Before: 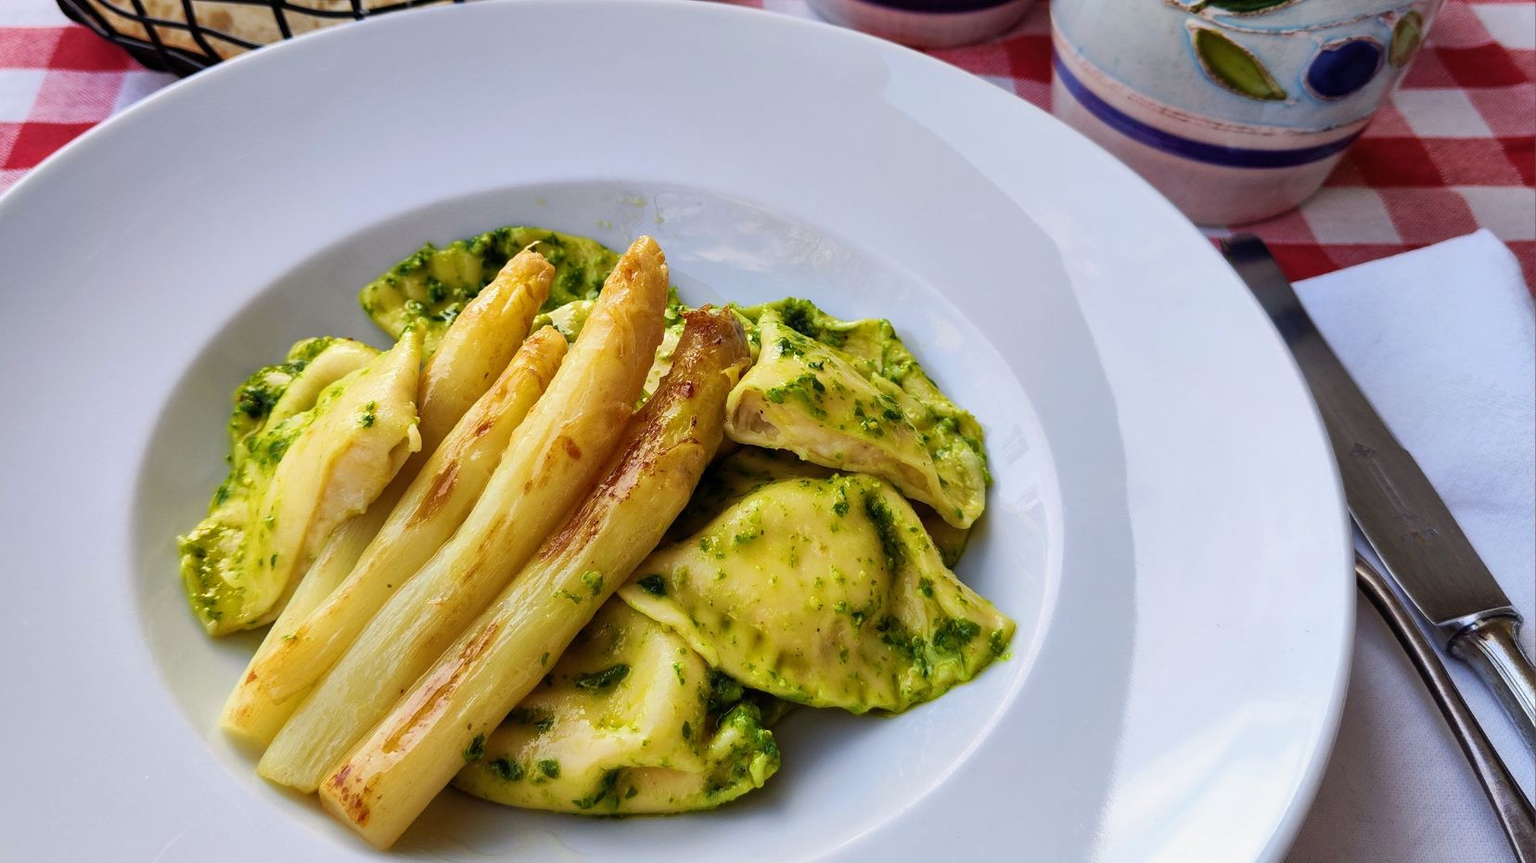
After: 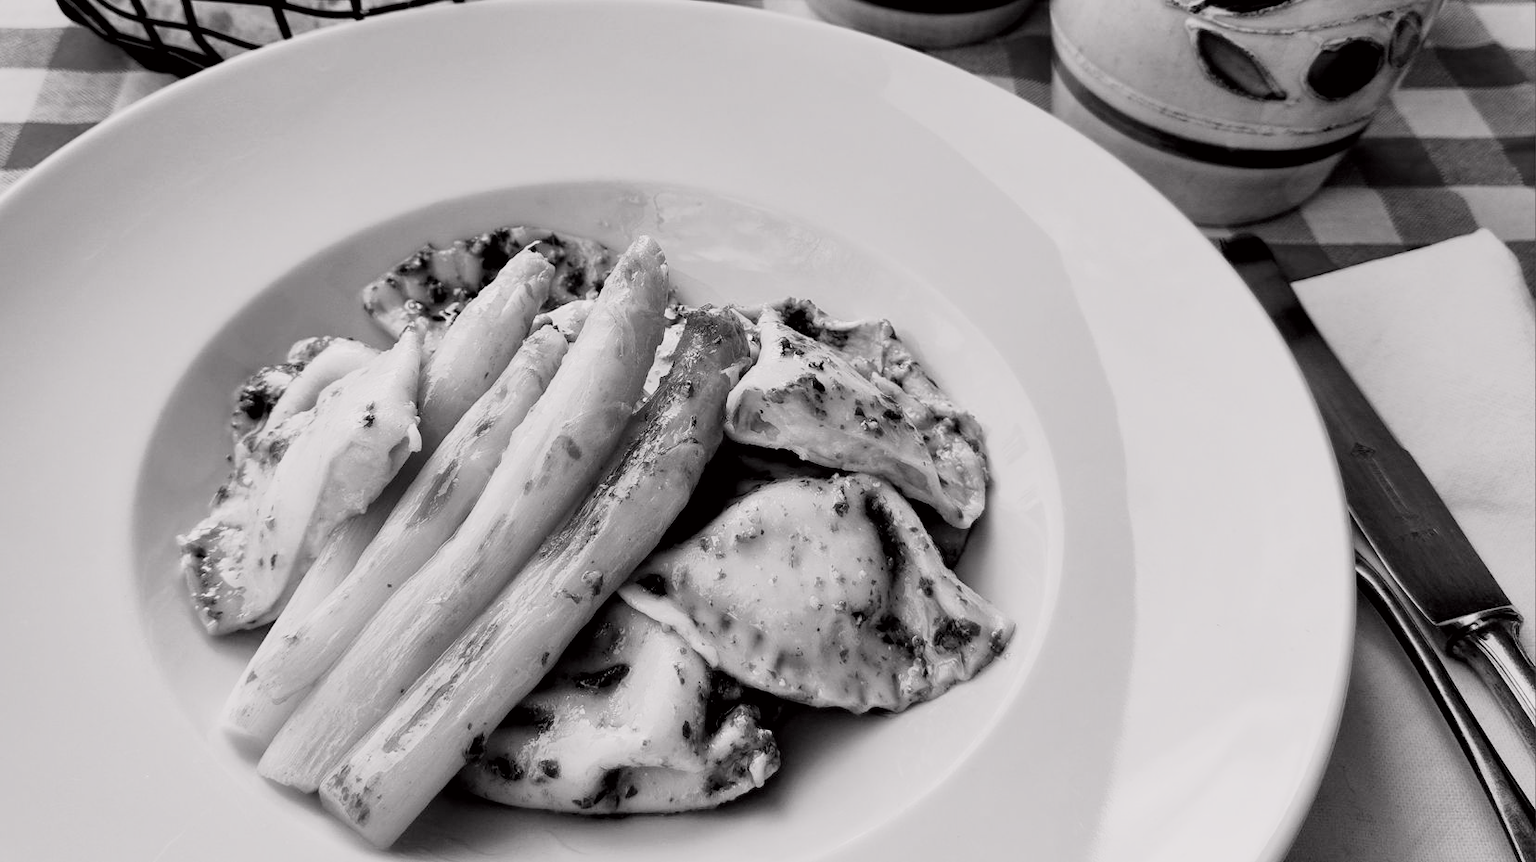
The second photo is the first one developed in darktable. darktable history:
tone curve: curves: ch0 [(0.013, 0) (0.061, 0.068) (0.239, 0.256) (0.502, 0.505) (0.683, 0.676) (0.761, 0.773) (0.858, 0.858) (0.987, 0.945)]; ch1 [(0, 0) (0.172, 0.123) (0.304, 0.288) (0.414, 0.44) (0.472, 0.473) (0.502, 0.508) (0.521, 0.528) (0.583, 0.595) (0.654, 0.673) (0.728, 0.761) (1, 1)]; ch2 [(0, 0) (0.411, 0.424) (0.485, 0.476) (0.502, 0.502) (0.553, 0.557) (0.57, 0.576) (1, 1)], color space Lab, independent channels, preserve colors none
filmic rgb: black relative exposure -5 EV, white relative exposure 3.5 EV, hardness 3.16, contrast 1.394, highlights saturation mix -49.48%, add noise in highlights 0.002, color science v3 (2019), use custom middle-gray values true, contrast in highlights soft
